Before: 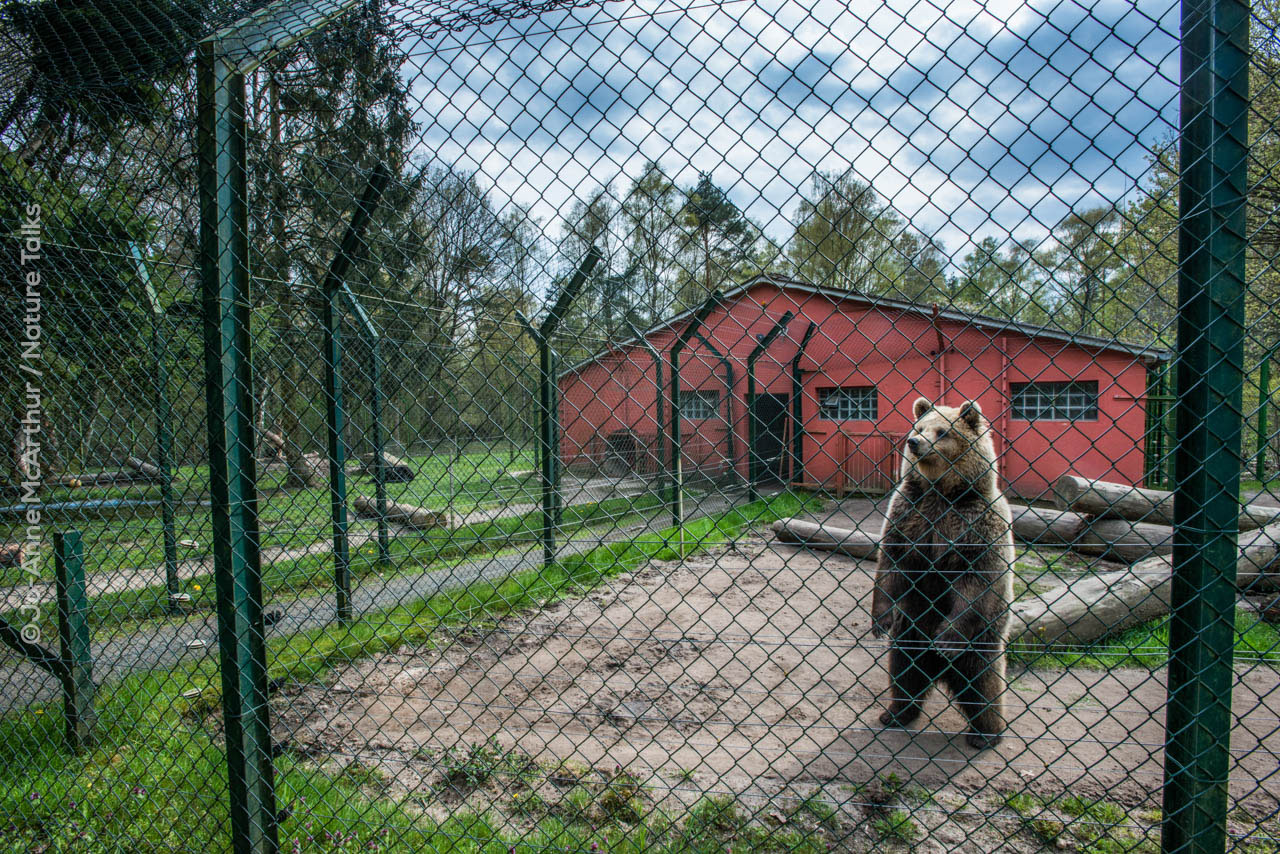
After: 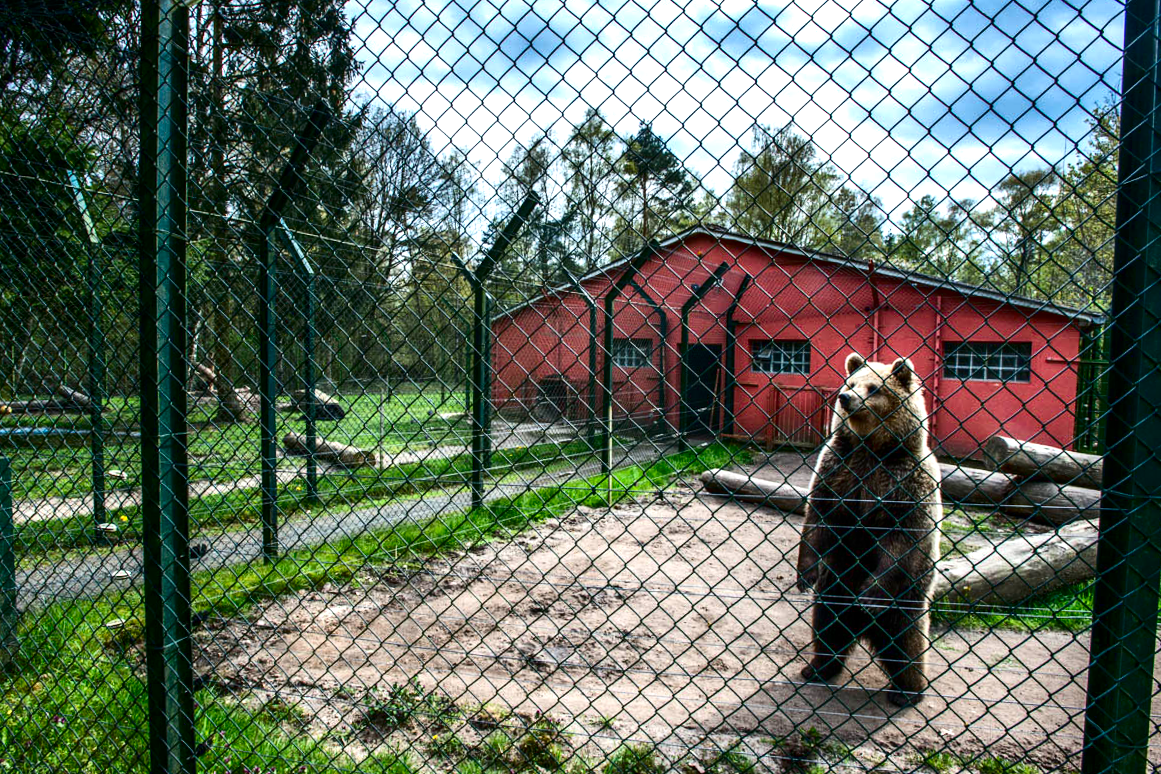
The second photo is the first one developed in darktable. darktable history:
contrast brightness saturation: contrast 0.19, brightness -0.24, saturation 0.11
crop and rotate: angle -1.96°, left 3.097%, top 4.154%, right 1.586%, bottom 0.529%
exposure: black level correction 0, exposure 0.7 EV, compensate exposure bias true, compensate highlight preservation false
